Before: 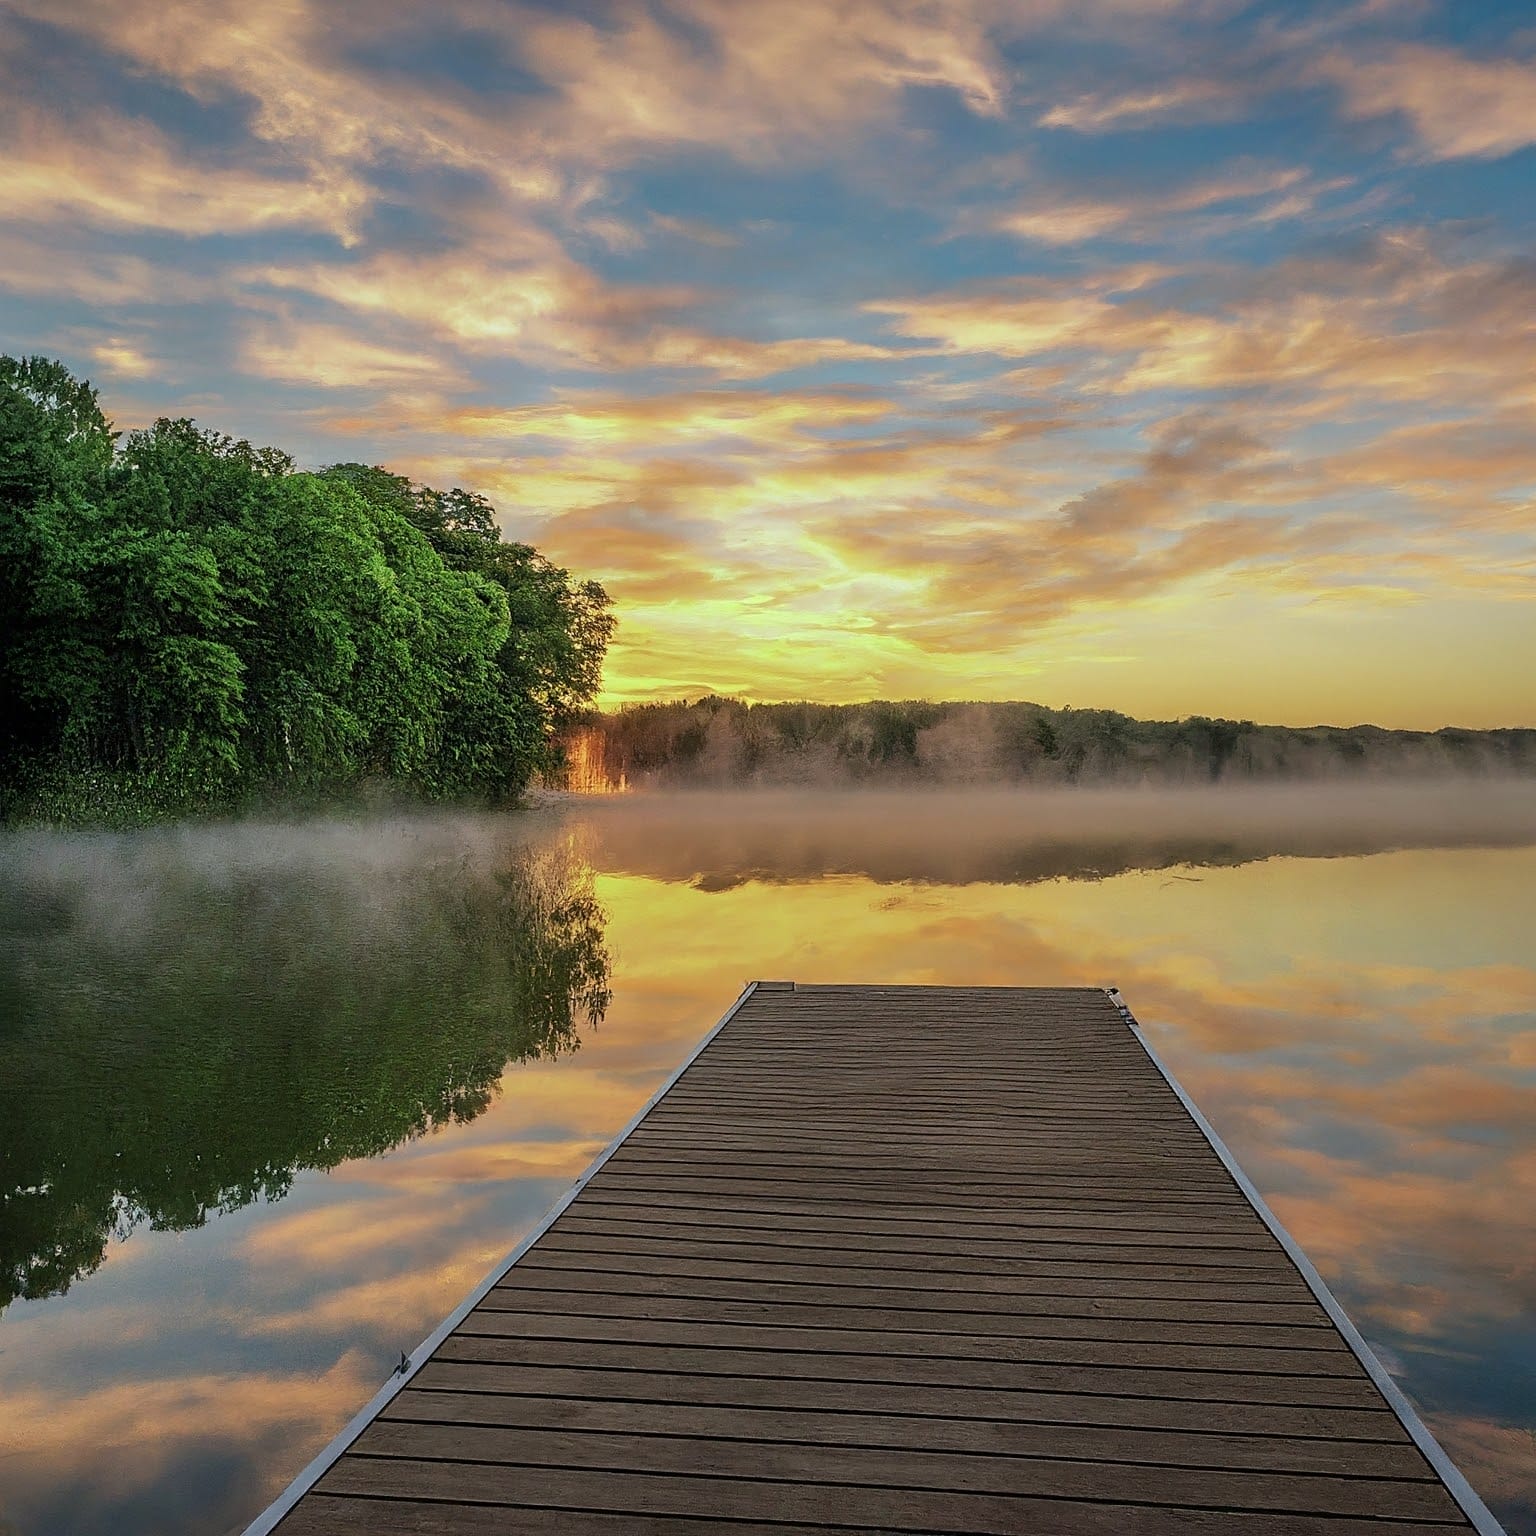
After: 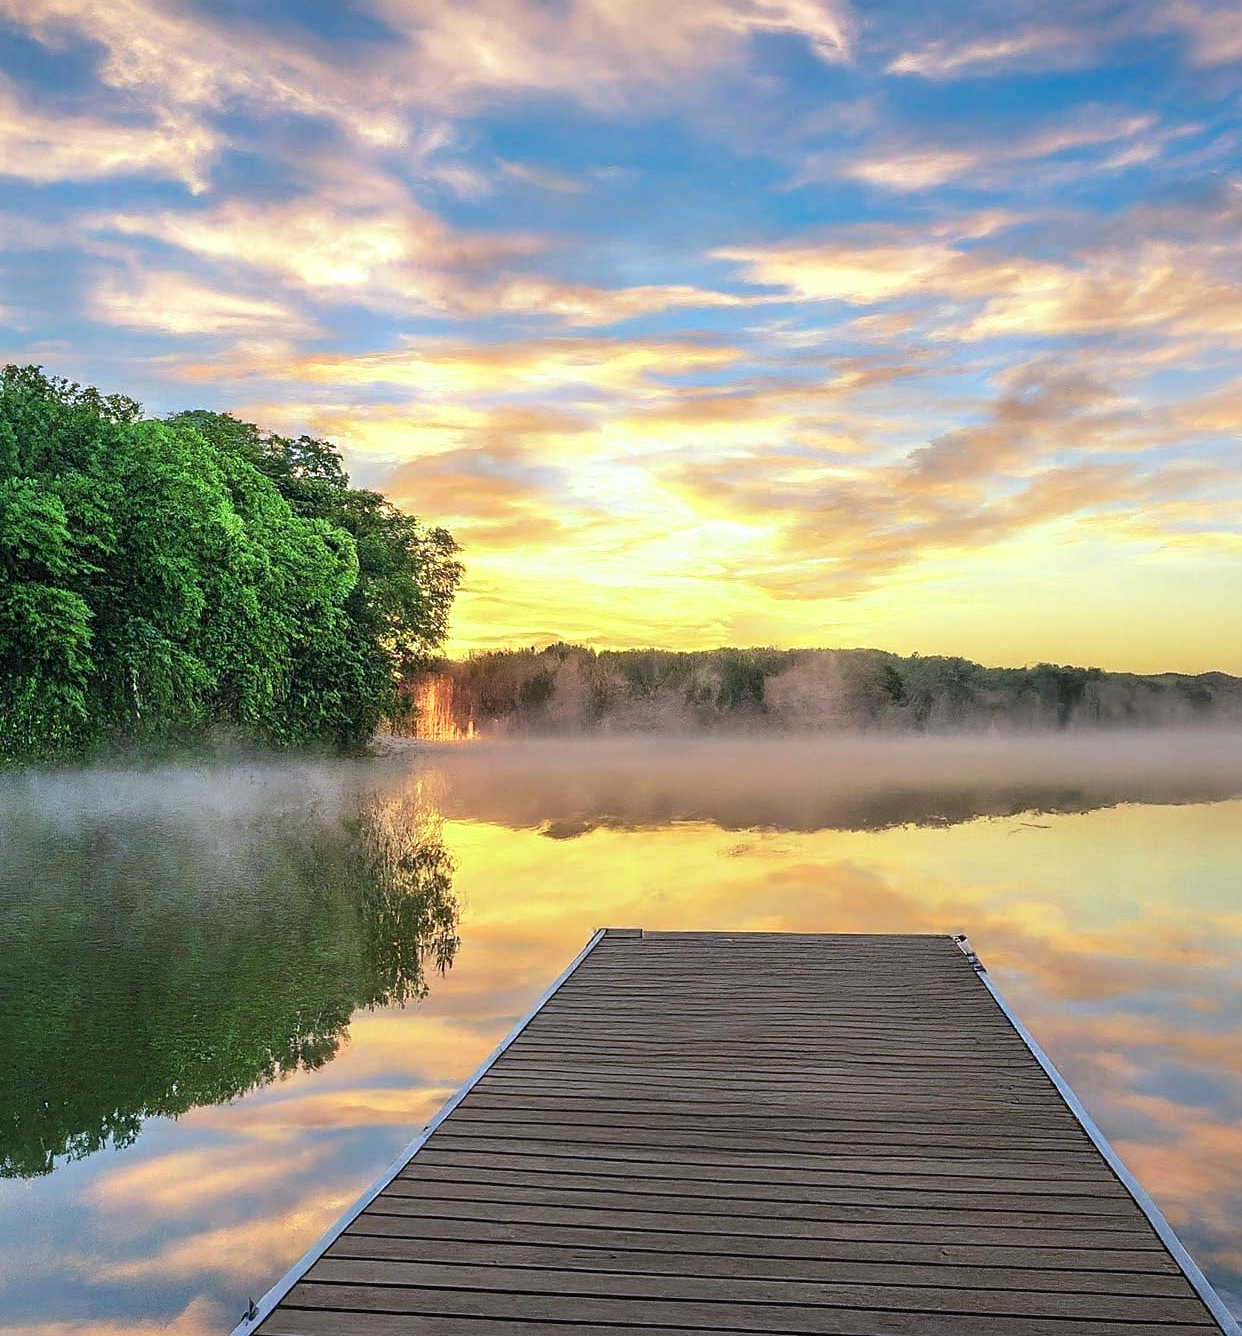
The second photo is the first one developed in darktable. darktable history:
exposure: black level correction 0, exposure 0.7 EV, compensate exposure bias true, compensate highlight preservation false
color calibration: output R [0.994, 0.059, -0.119, 0], output G [-0.036, 1.09, -0.119, 0], output B [0.078, -0.108, 0.961, 0], illuminant custom, x 0.371, y 0.382, temperature 4281.14 K
crop: left 9.929%, top 3.475%, right 9.188%, bottom 9.529%
